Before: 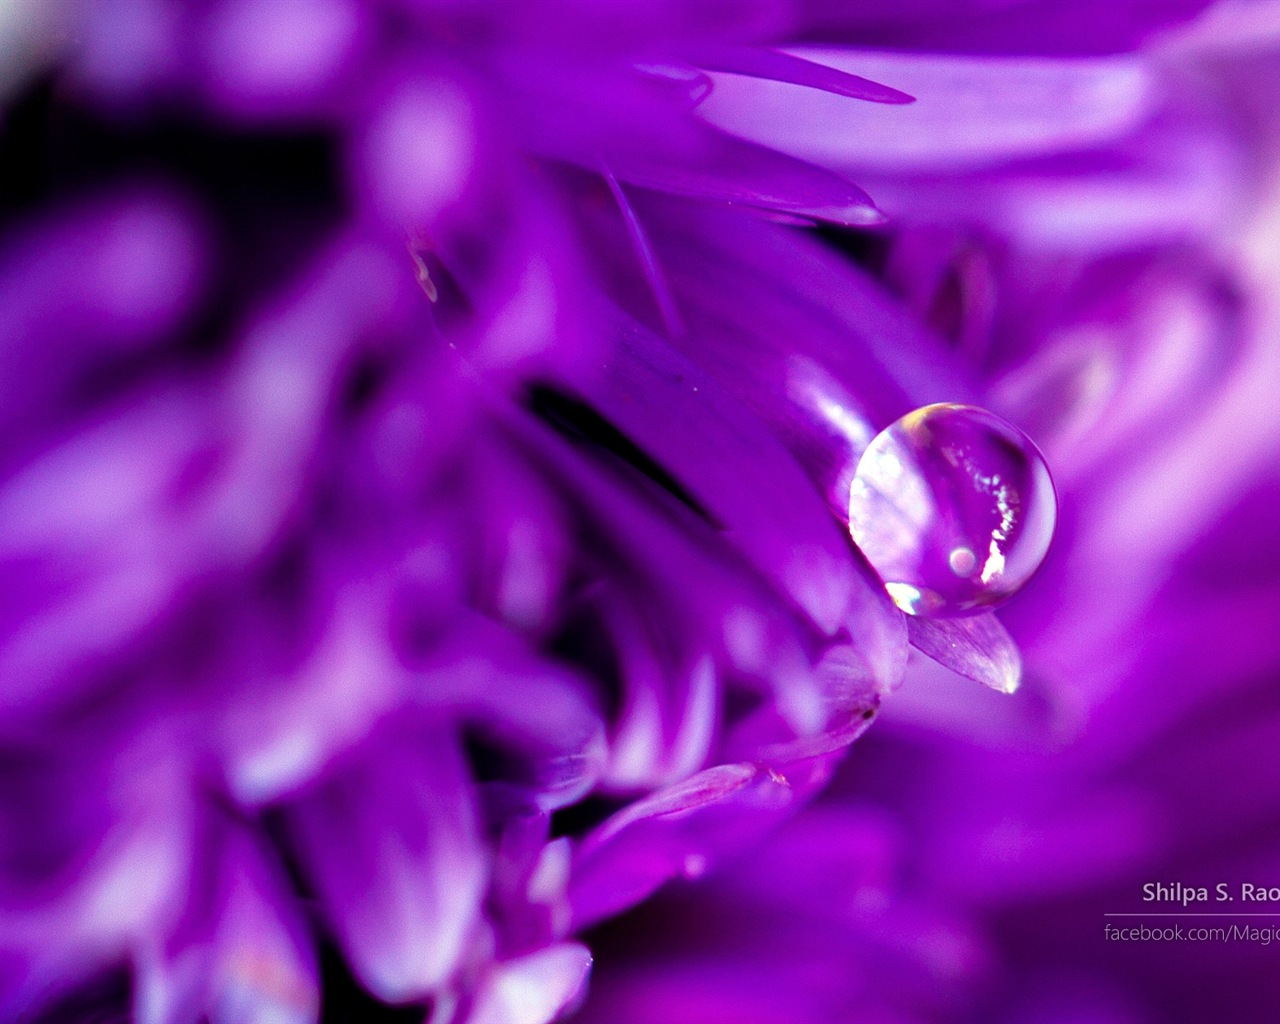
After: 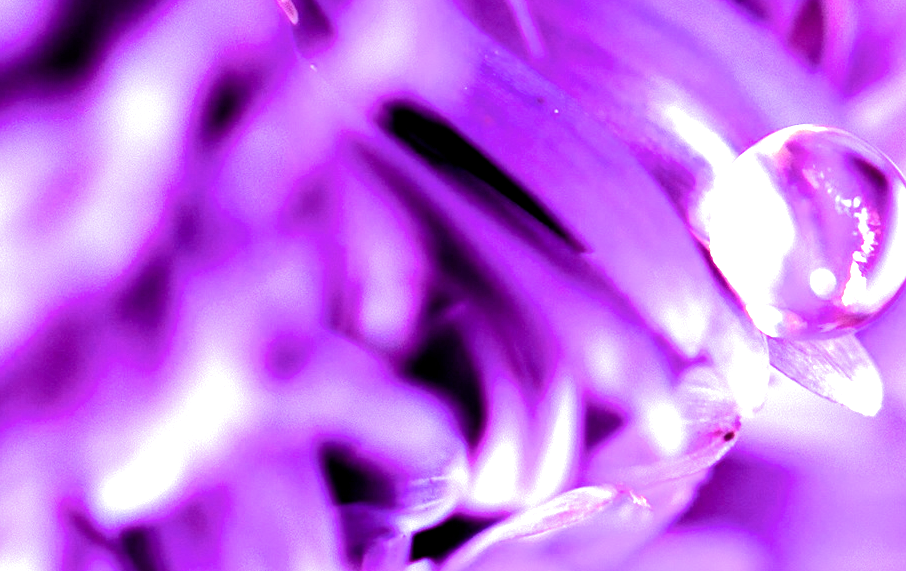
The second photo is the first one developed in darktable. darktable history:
filmic rgb: black relative exposure -8.28 EV, white relative exposure 2.2 EV, target white luminance 99.975%, hardness 7.08, latitude 75%, contrast 1.322, highlights saturation mix -2.18%, shadows ↔ highlights balance 30.34%
exposure: black level correction 0.001, exposure 1.656 EV, compensate highlight preservation false
crop: left 10.885%, top 27.235%, right 18.273%, bottom 16.951%
